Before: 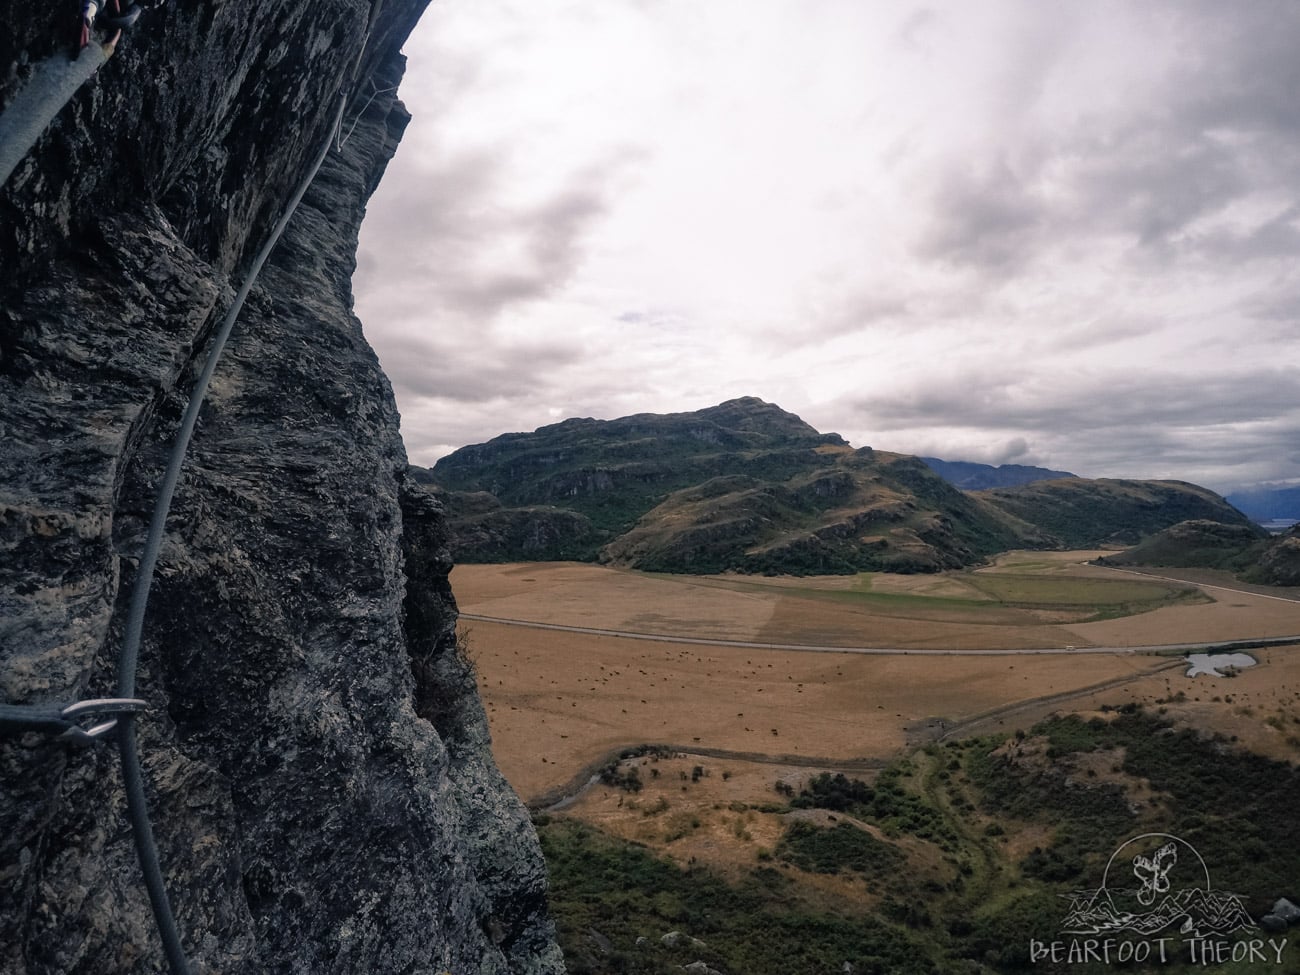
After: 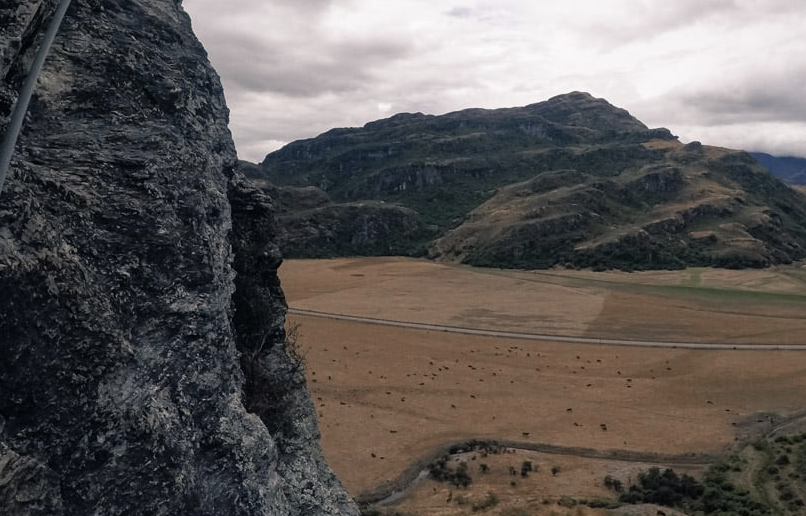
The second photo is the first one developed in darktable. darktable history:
crop: left 13.217%, top 31.369%, right 24.719%, bottom 15.703%
color zones: curves: ch0 [(0, 0.5) (0.125, 0.4) (0.25, 0.5) (0.375, 0.4) (0.5, 0.4) (0.625, 0.35) (0.75, 0.35) (0.875, 0.5)]; ch1 [(0, 0.35) (0.125, 0.45) (0.25, 0.35) (0.375, 0.35) (0.5, 0.35) (0.625, 0.35) (0.75, 0.45) (0.875, 0.35)]; ch2 [(0, 0.6) (0.125, 0.5) (0.25, 0.5) (0.375, 0.6) (0.5, 0.6) (0.625, 0.5) (0.75, 0.5) (0.875, 0.5)]
